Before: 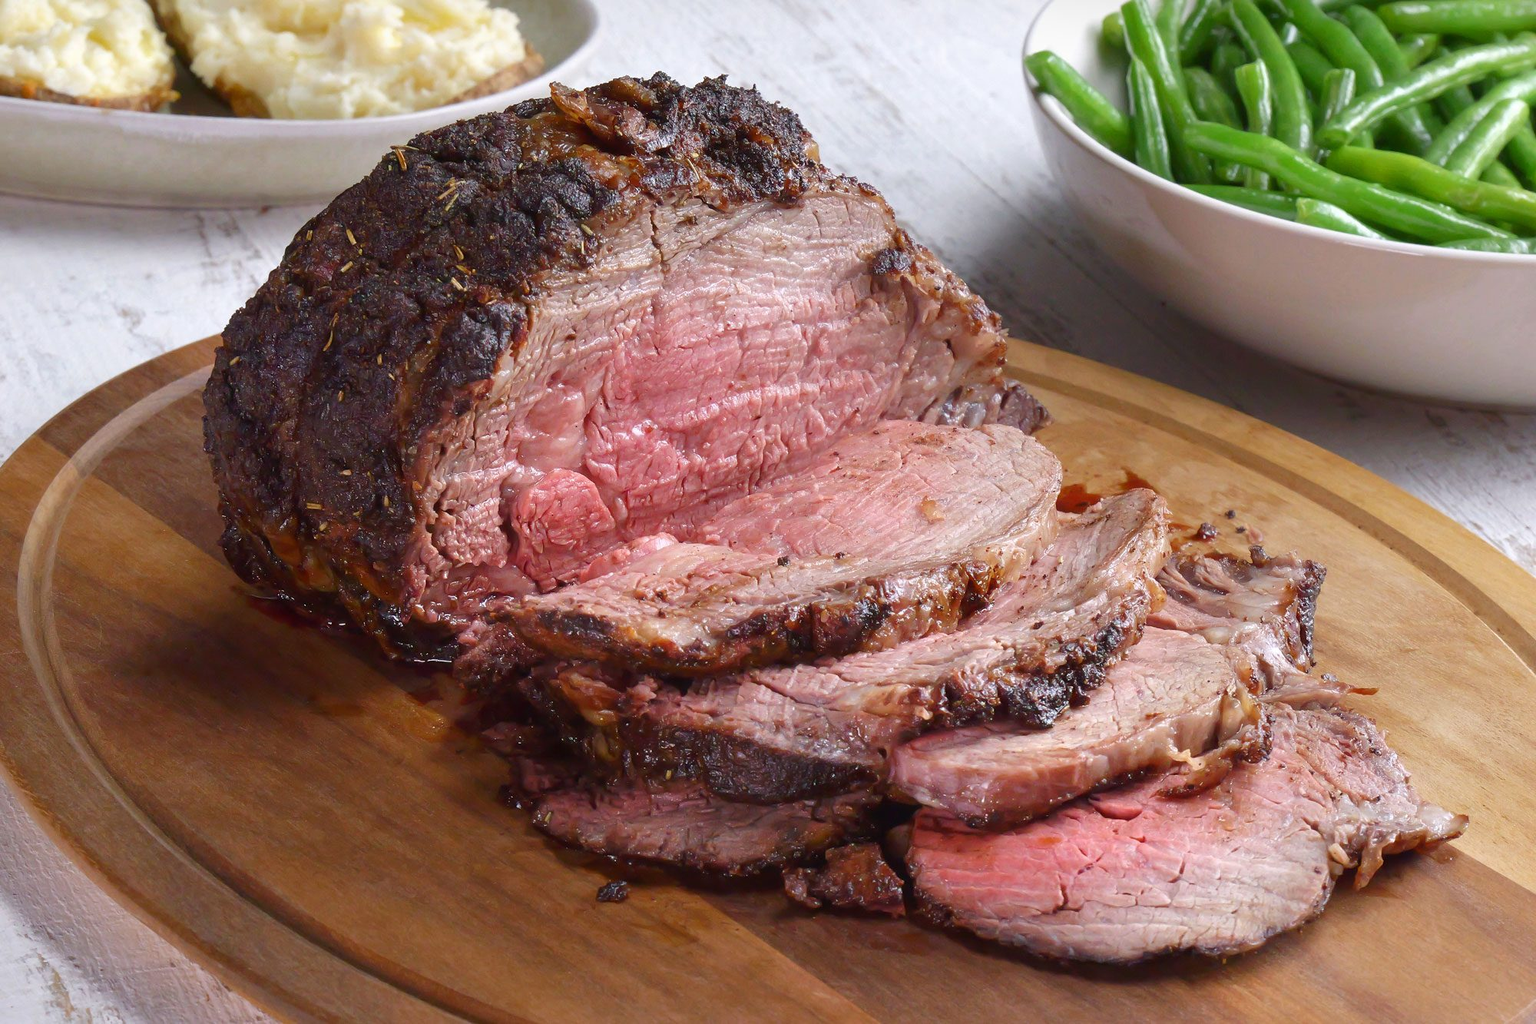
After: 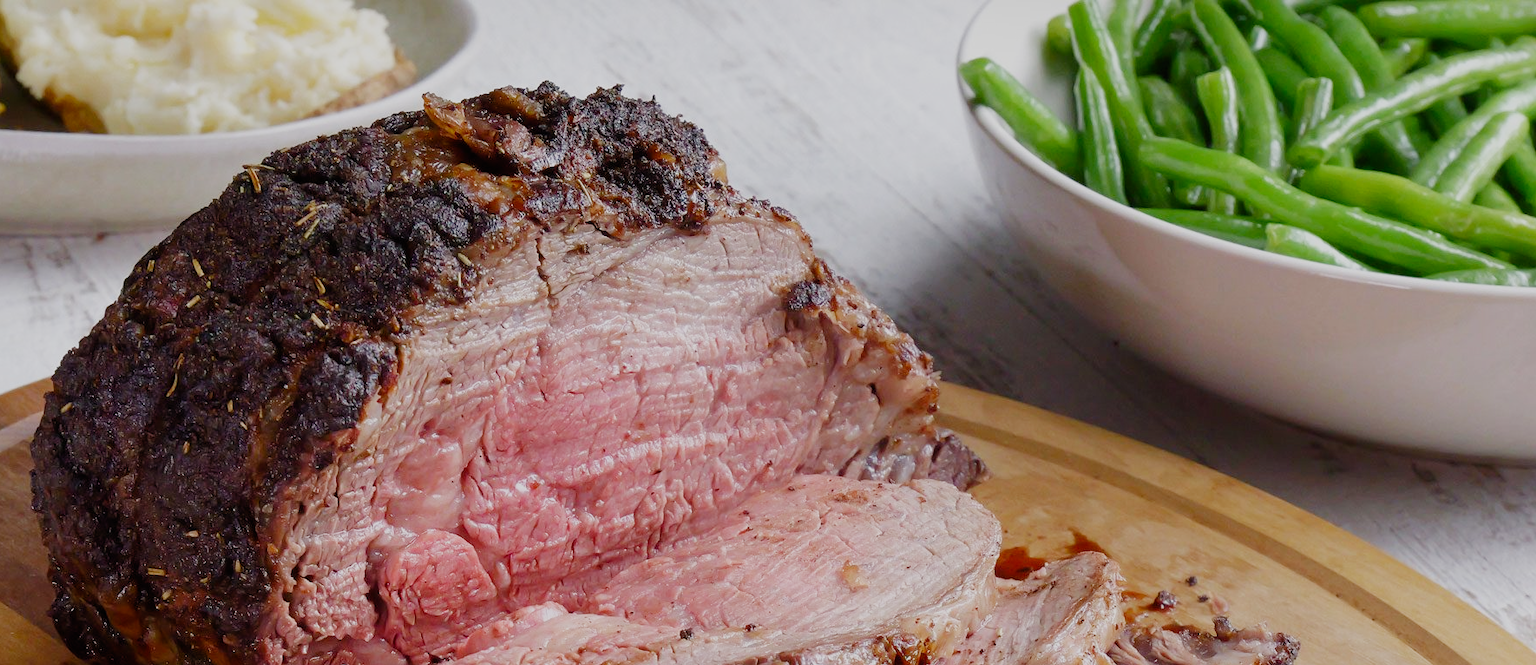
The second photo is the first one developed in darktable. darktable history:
filmic rgb: black relative exposure -7.65 EV, white relative exposure 4.56 EV, hardness 3.61, add noise in highlights 0.001, preserve chrominance no, color science v3 (2019), use custom middle-gray values true, contrast in highlights soft
crop and rotate: left 11.493%, bottom 42.406%
